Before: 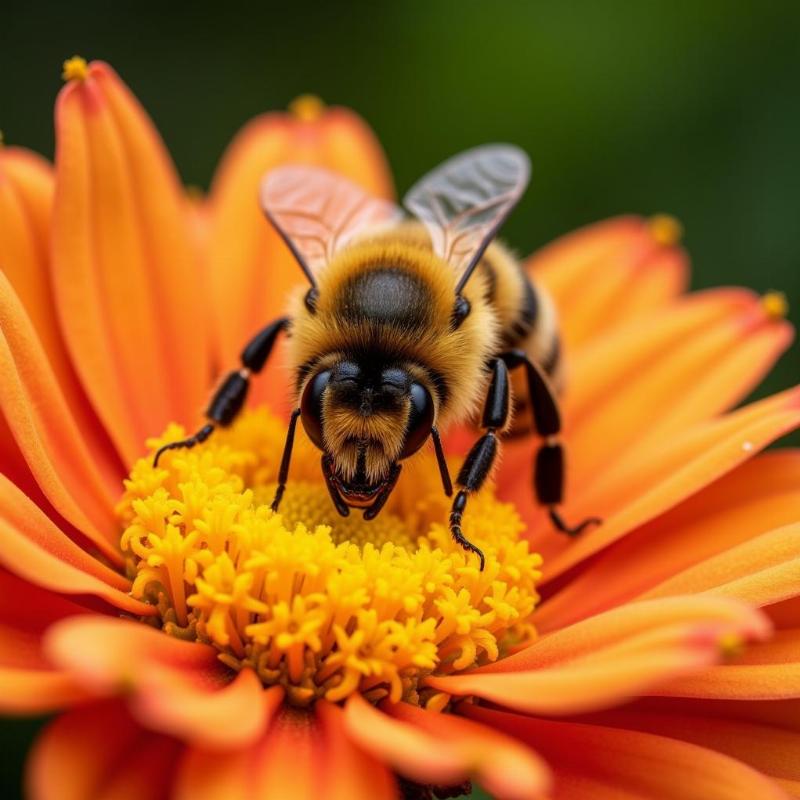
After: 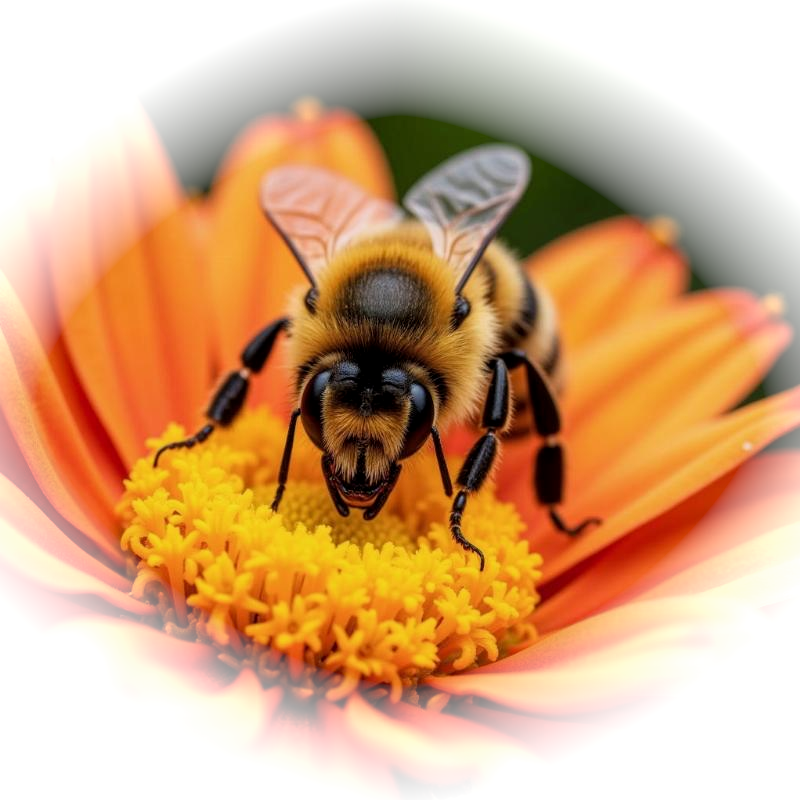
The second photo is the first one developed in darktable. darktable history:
vignetting: fall-off start 90.88%, fall-off radius 39.12%, brightness 0.996, saturation -0.494, width/height ratio 1.218, shape 1.29, unbound false
filmic rgb: black relative exposure -11.34 EV, white relative exposure 3.24 EV, threshold 2.97 EV, hardness 6.7, enable highlight reconstruction true
local contrast: highlights 105%, shadows 98%, detail 119%, midtone range 0.2
